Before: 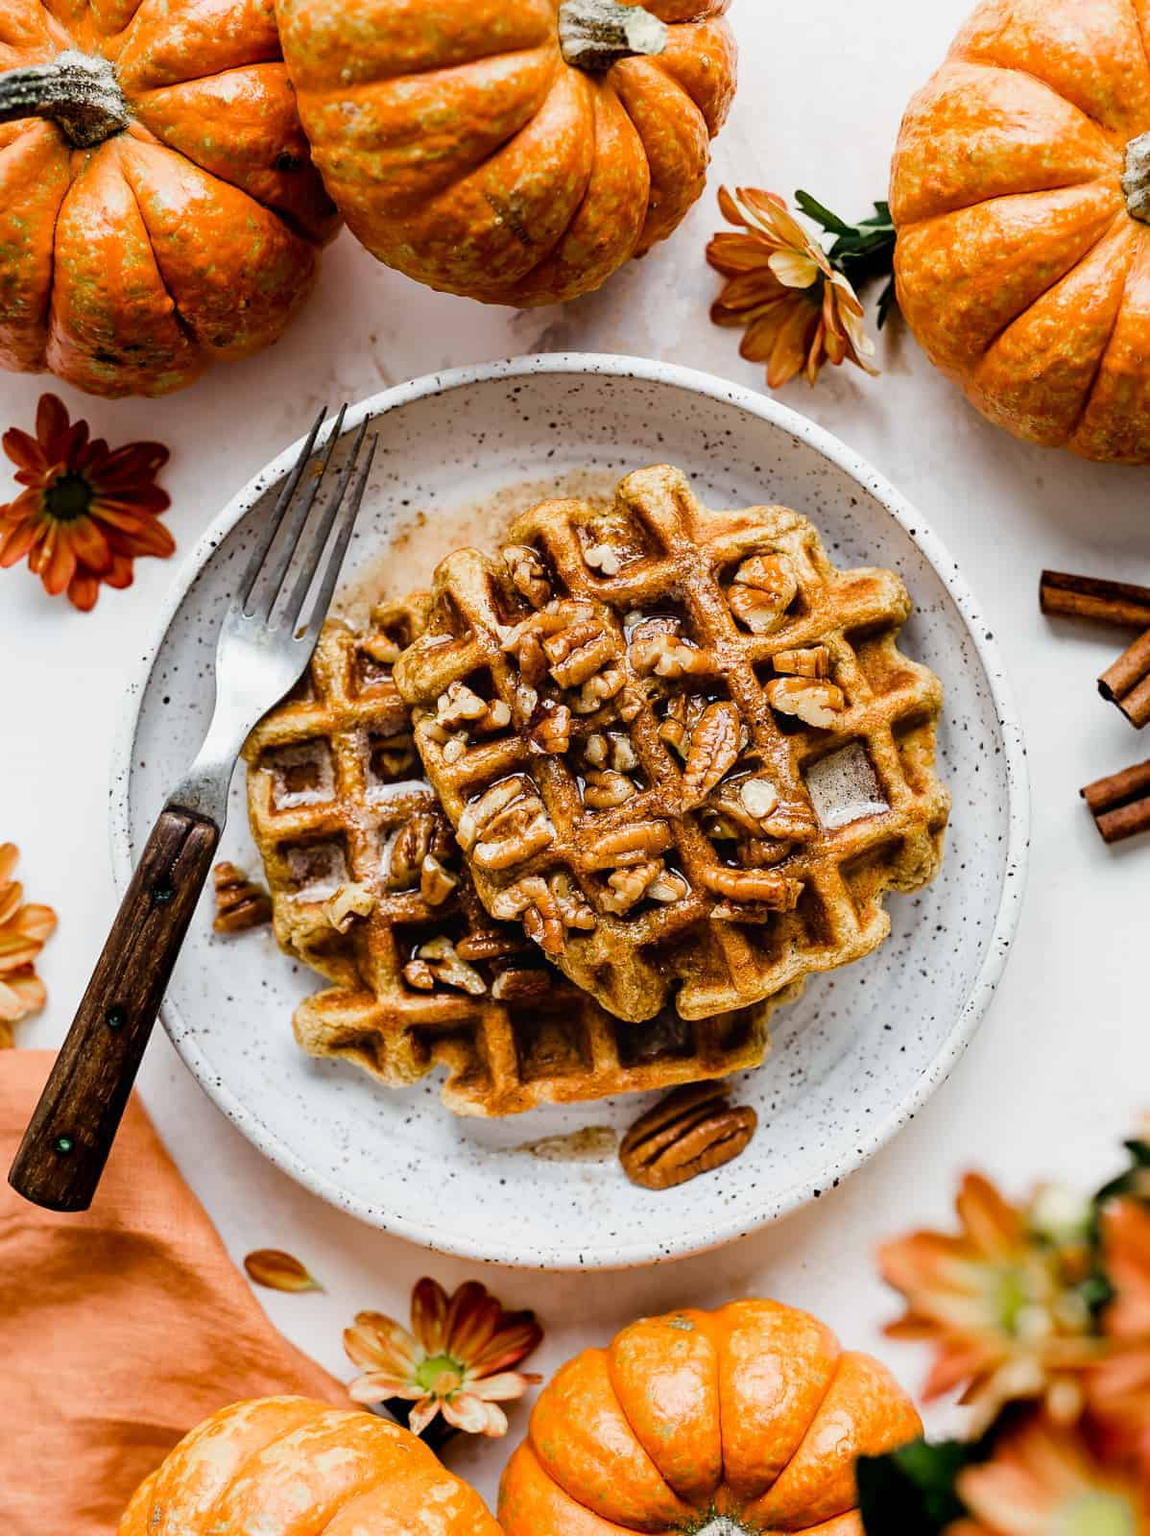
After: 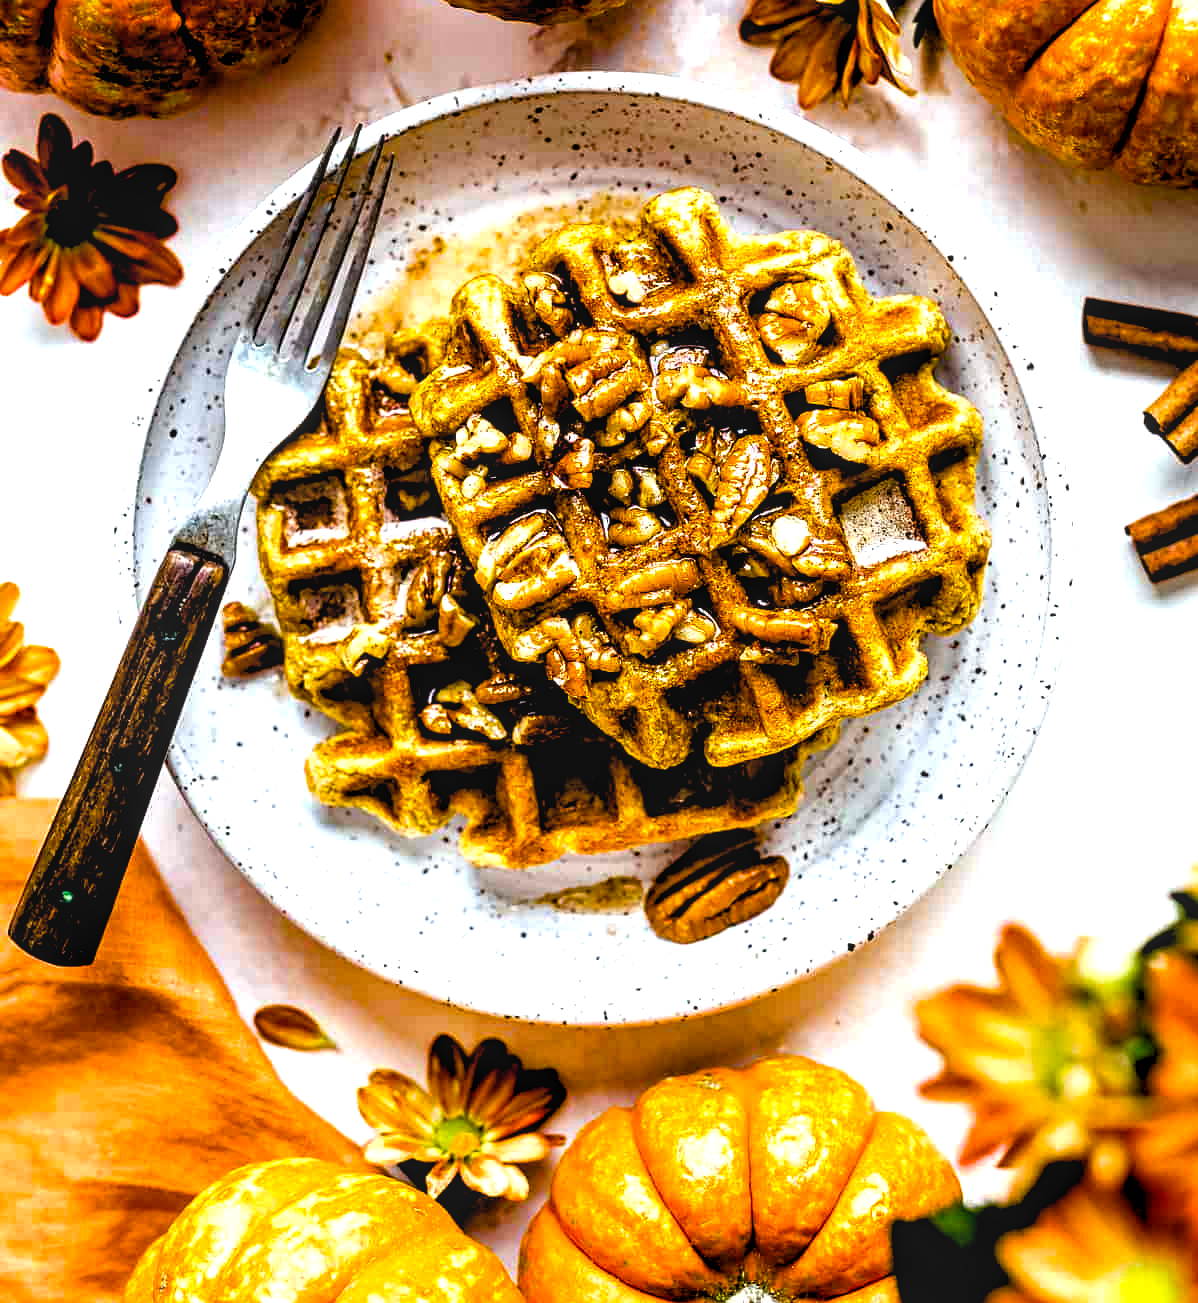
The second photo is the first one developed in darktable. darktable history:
sharpen: amount 0.2
color balance rgb: linear chroma grading › global chroma 9%, perceptual saturation grading › global saturation 36%, perceptual saturation grading › shadows 35%, perceptual brilliance grading › global brilliance 21.21%, perceptual brilliance grading › shadows -35%, global vibrance 21.21%
tone equalizer: on, module defaults
local contrast: on, module defaults
haze removal: compatibility mode true, adaptive false
rgb levels: levels [[0.01, 0.419, 0.839], [0, 0.5, 1], [0, 0.5, 1]]
white balance: red 0.982, blue 1.018
crop and rotate: top 18.507%
